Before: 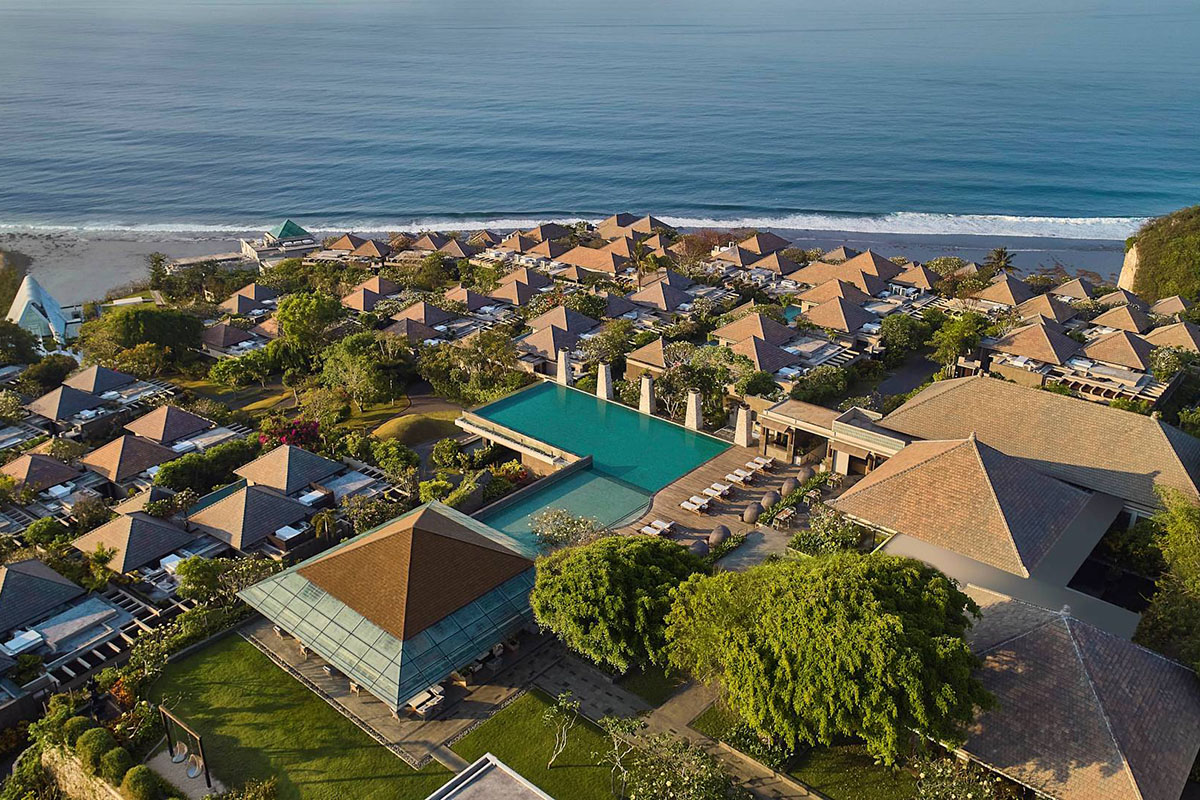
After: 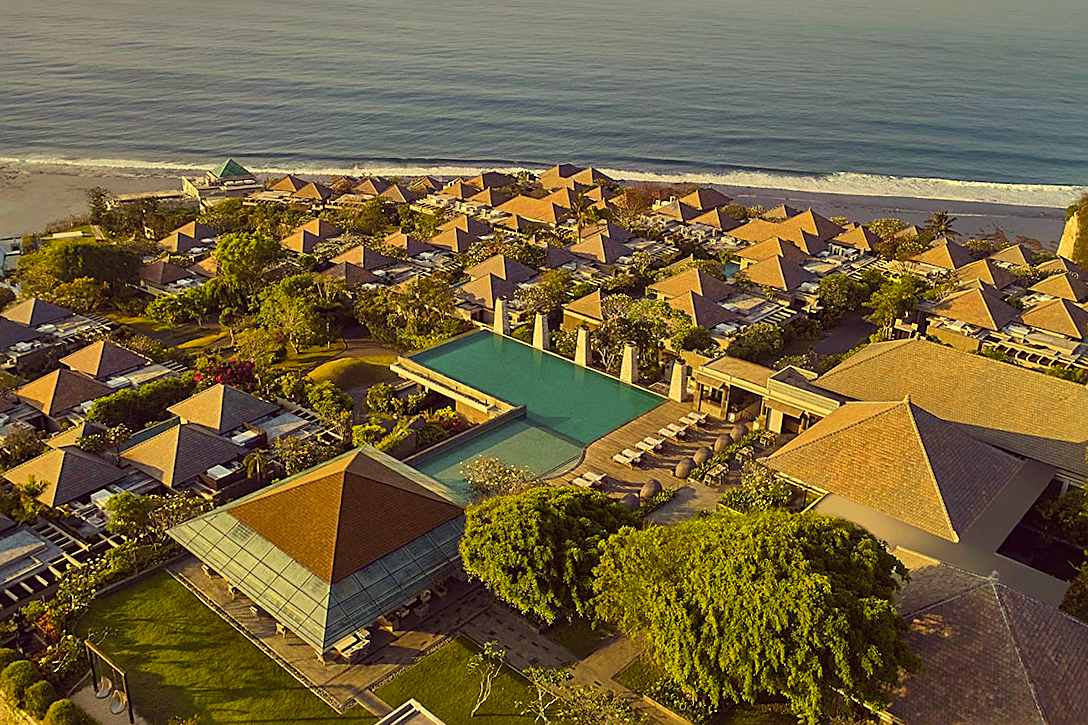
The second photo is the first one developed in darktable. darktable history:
crop and rotate: angle -1.96°, left 3.097%, top 4.154%, right 1.586%, bottom 0.529%
sharpen: on, module defaults
shadows and highlights: shadows 25, highlights -25
color correction: highlights a* -0.482, highlights b* 40, shadows a* 9.8, shadows b* -0.161
